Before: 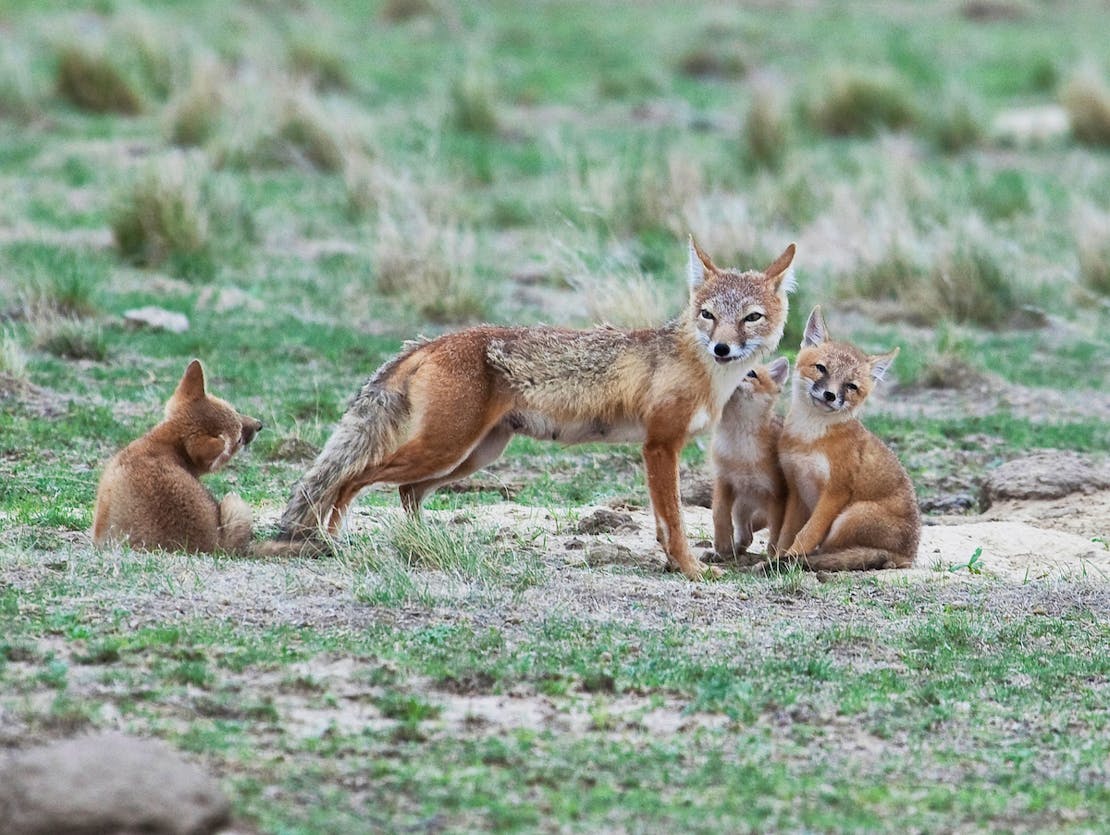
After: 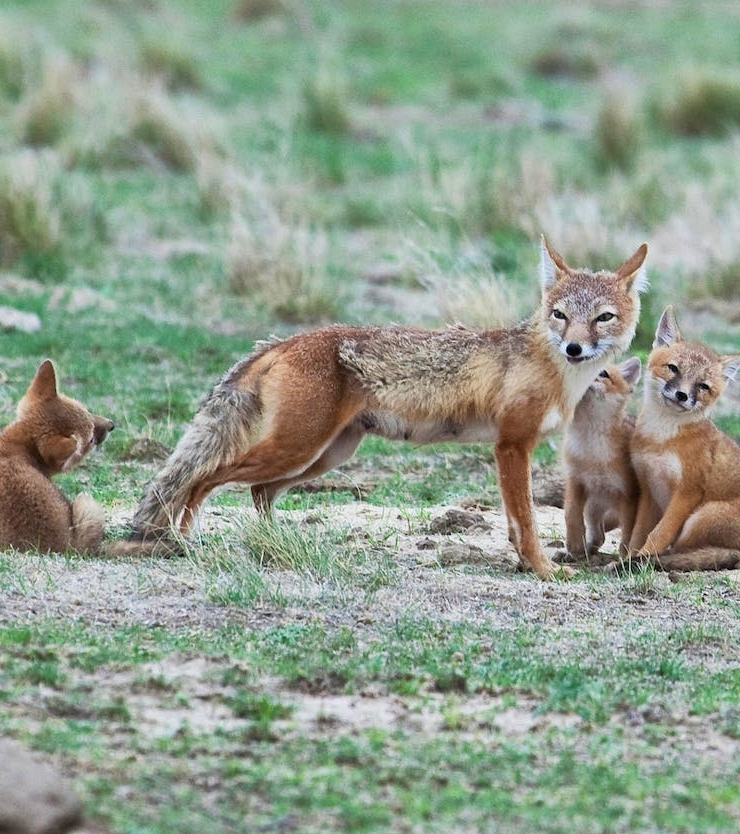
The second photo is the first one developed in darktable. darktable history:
crop and rotate: left 13.391%, right 19.929%
tone equalizer: on, module defaults
